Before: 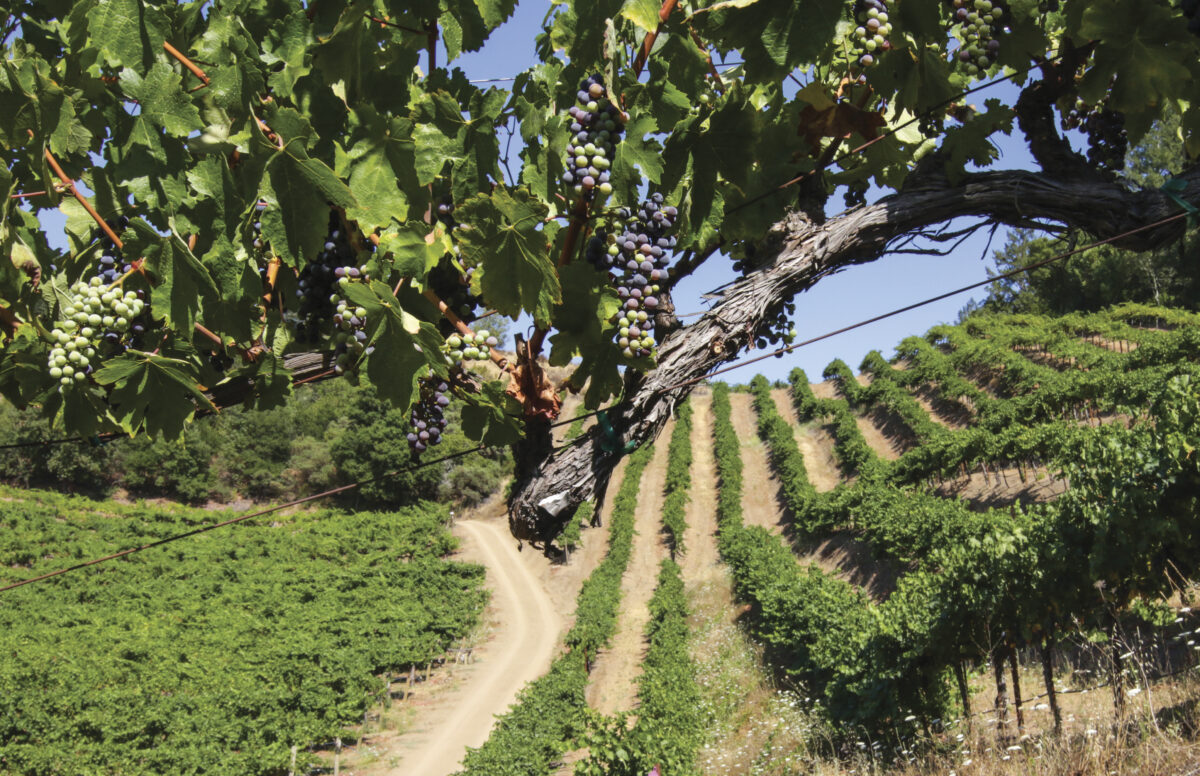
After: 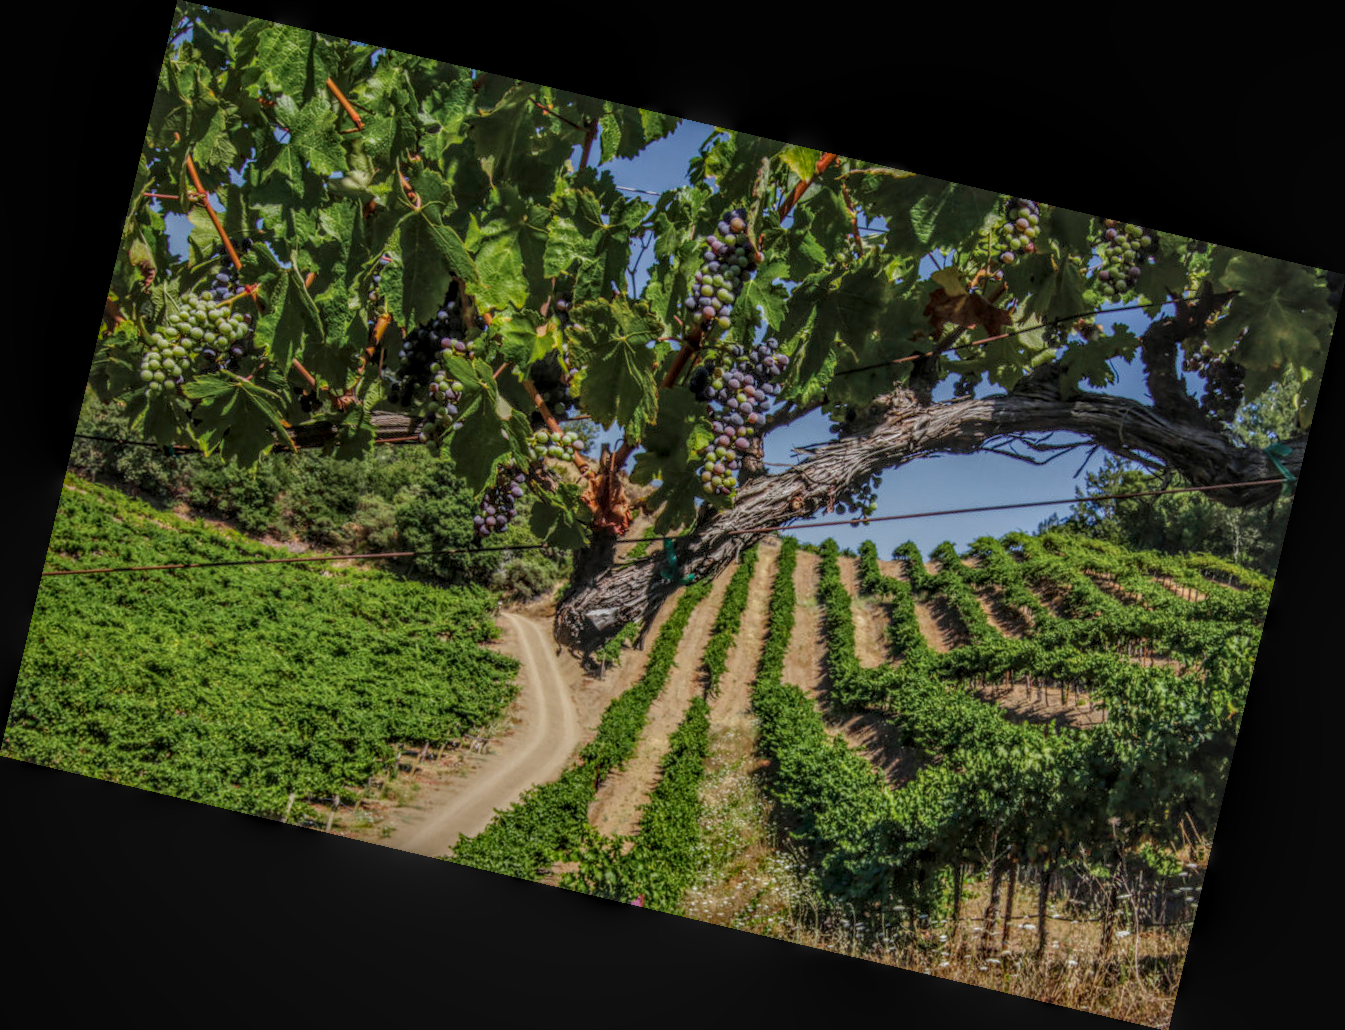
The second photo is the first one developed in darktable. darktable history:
rotate and perspective: rotation 13.27°, automatic cropping off
local contrast: highlights 0%, shadows 0%, detail 200%, midtone range 0.25
